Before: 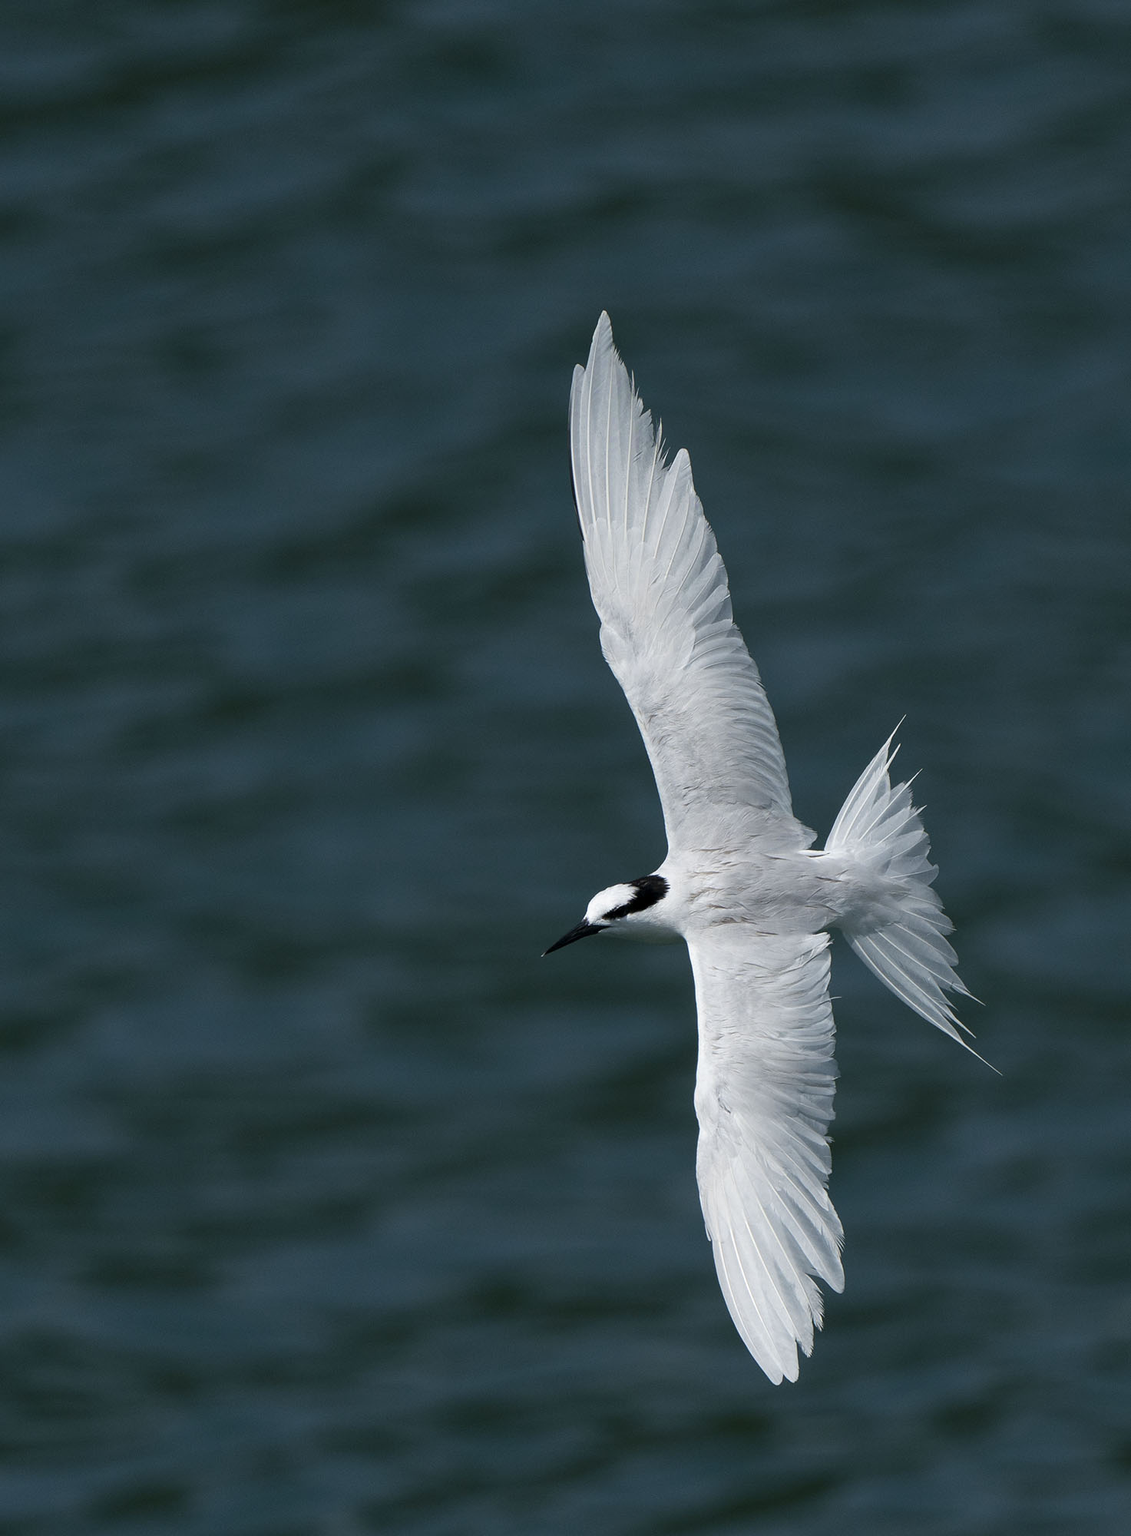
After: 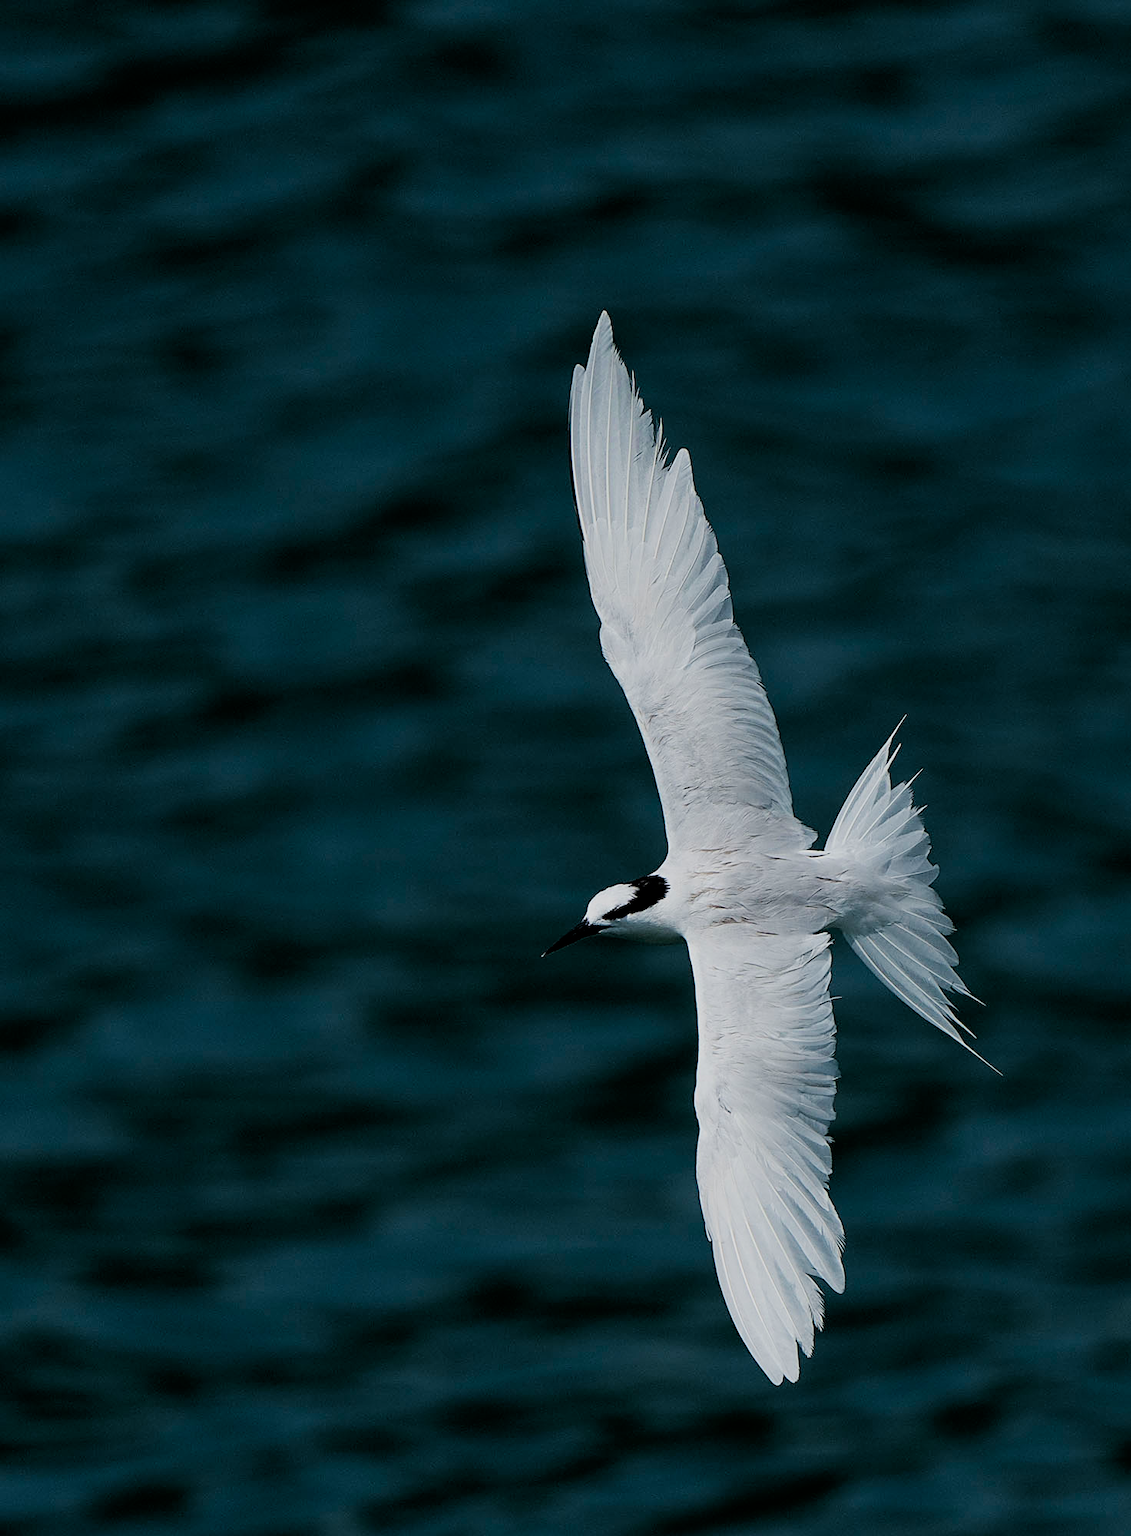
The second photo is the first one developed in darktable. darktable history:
sharpen: on, module defaults
tone equalizer: on, module defaults
filmic rgb: black relative exposure -4.38 EV, white relative exposure 4.56 EV, hardness 2.37, contrast 1.05
contrast brightness saturation: contrast 0.08, saturation 0.2
